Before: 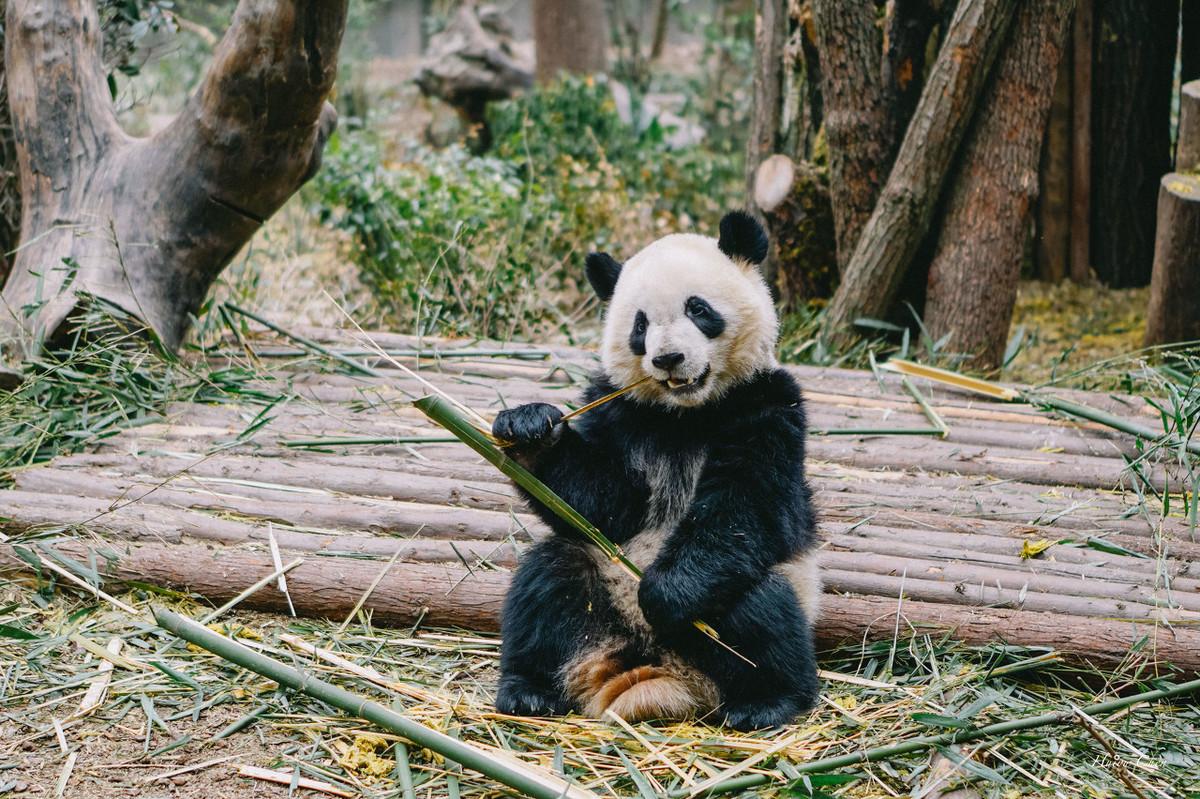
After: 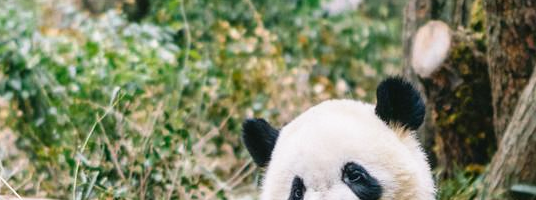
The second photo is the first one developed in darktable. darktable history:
crop: left 28.64%, top 16.832%, right 26.637%, bottom 58.055%
tone curve: curves: ch0 [(0, 0) (0.003, 0.003) (0.011, 0.012) (0.025, 0.027) (0.044, 0.048) (0.069, 0.076) (0.1, 0.109) (0.136, 0.148) (0.177, 0.194) (0.224, 0.245) (0.277, 0.303) (0.335, 0.366) (0.399, 0.436) (0.468, 0.511) (0.543, 0.593) (0.623, 0.681) (0.709, 0.775) (0.801, 0.875) (0.898, 0.954) (1, 1)], preserve colors none
